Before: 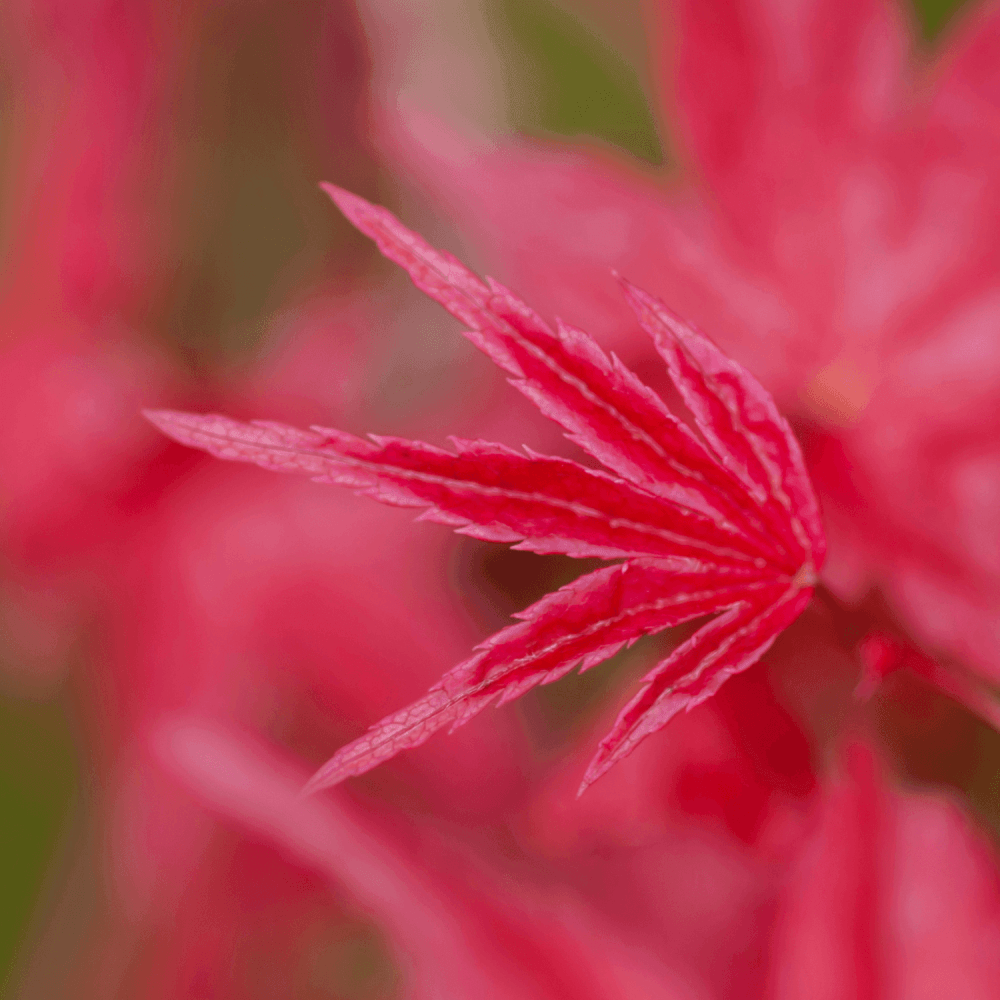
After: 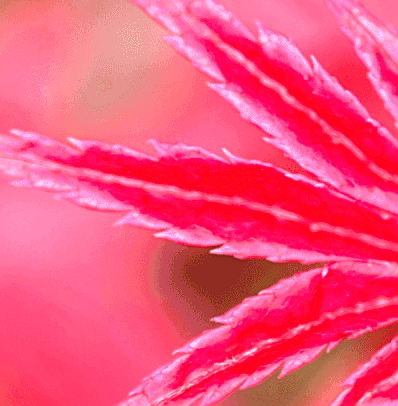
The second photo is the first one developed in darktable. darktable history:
shadows and highlights: shadows 31, highlights 1.5, soften with gaussian
crop: left 30.001%, top 29.699%, right 30.124%, bottom 29.689%
sharpen: on, module defaults
exposure: black level correction 0, exposure 1.328 EV, compensate exposure bias true, compensate highlight preservation false
